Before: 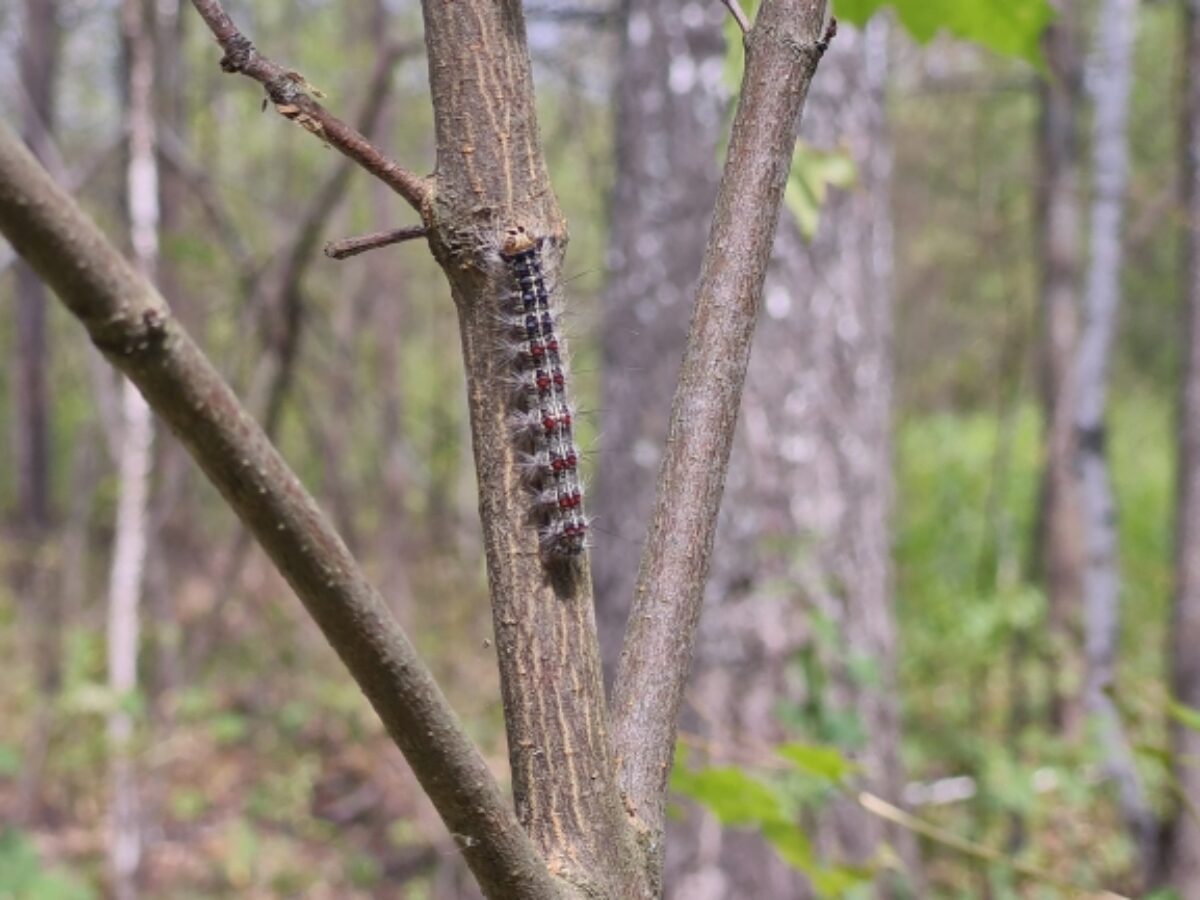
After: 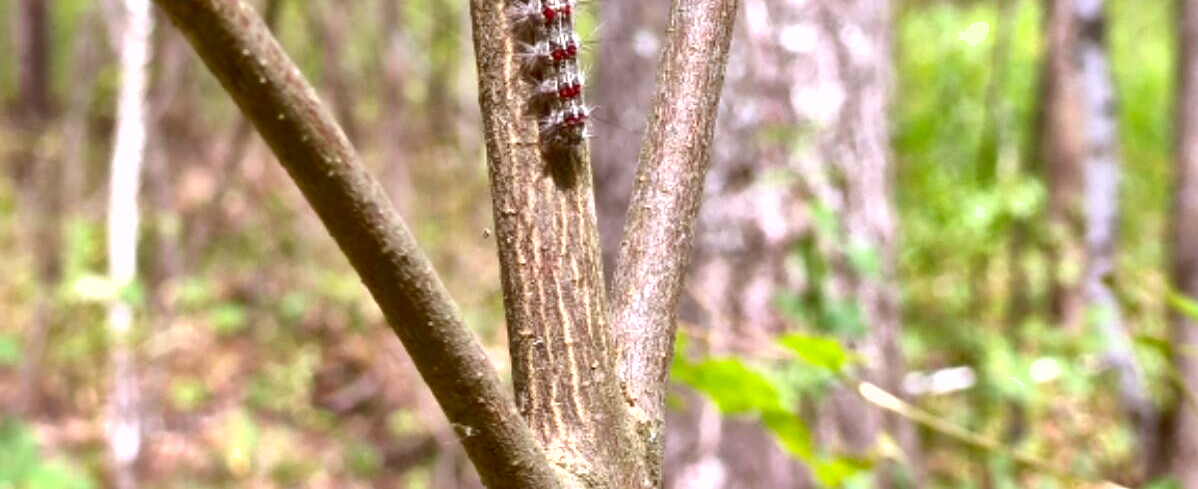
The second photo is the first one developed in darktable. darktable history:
color correction: highlights a* -0.464, highlights b* 0.169, shadows a* 4.44, shadows b* 20.46
contrast brightness saturation: contrast 0.187, brightness -0.227, saturation 0.118
shadows and highlights: on, module defaults
exposure: black level correction 0.001, exposure 1.038 EV, compensate highlight preservation false
crop and rotate: top 45.657%, right 0.121%
